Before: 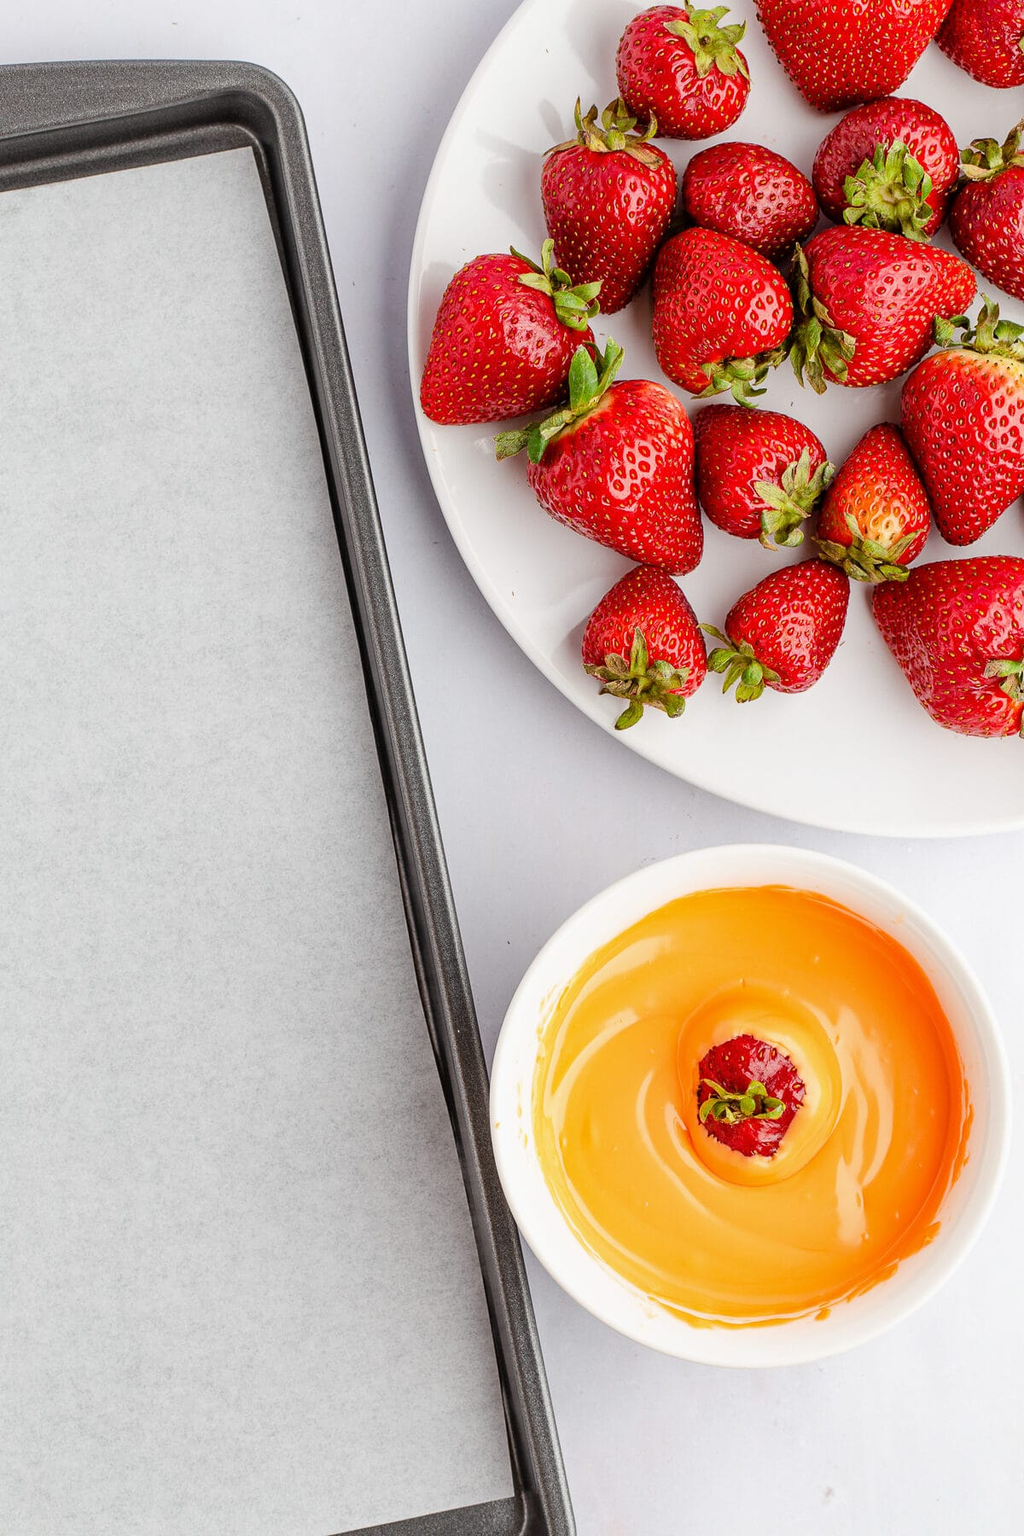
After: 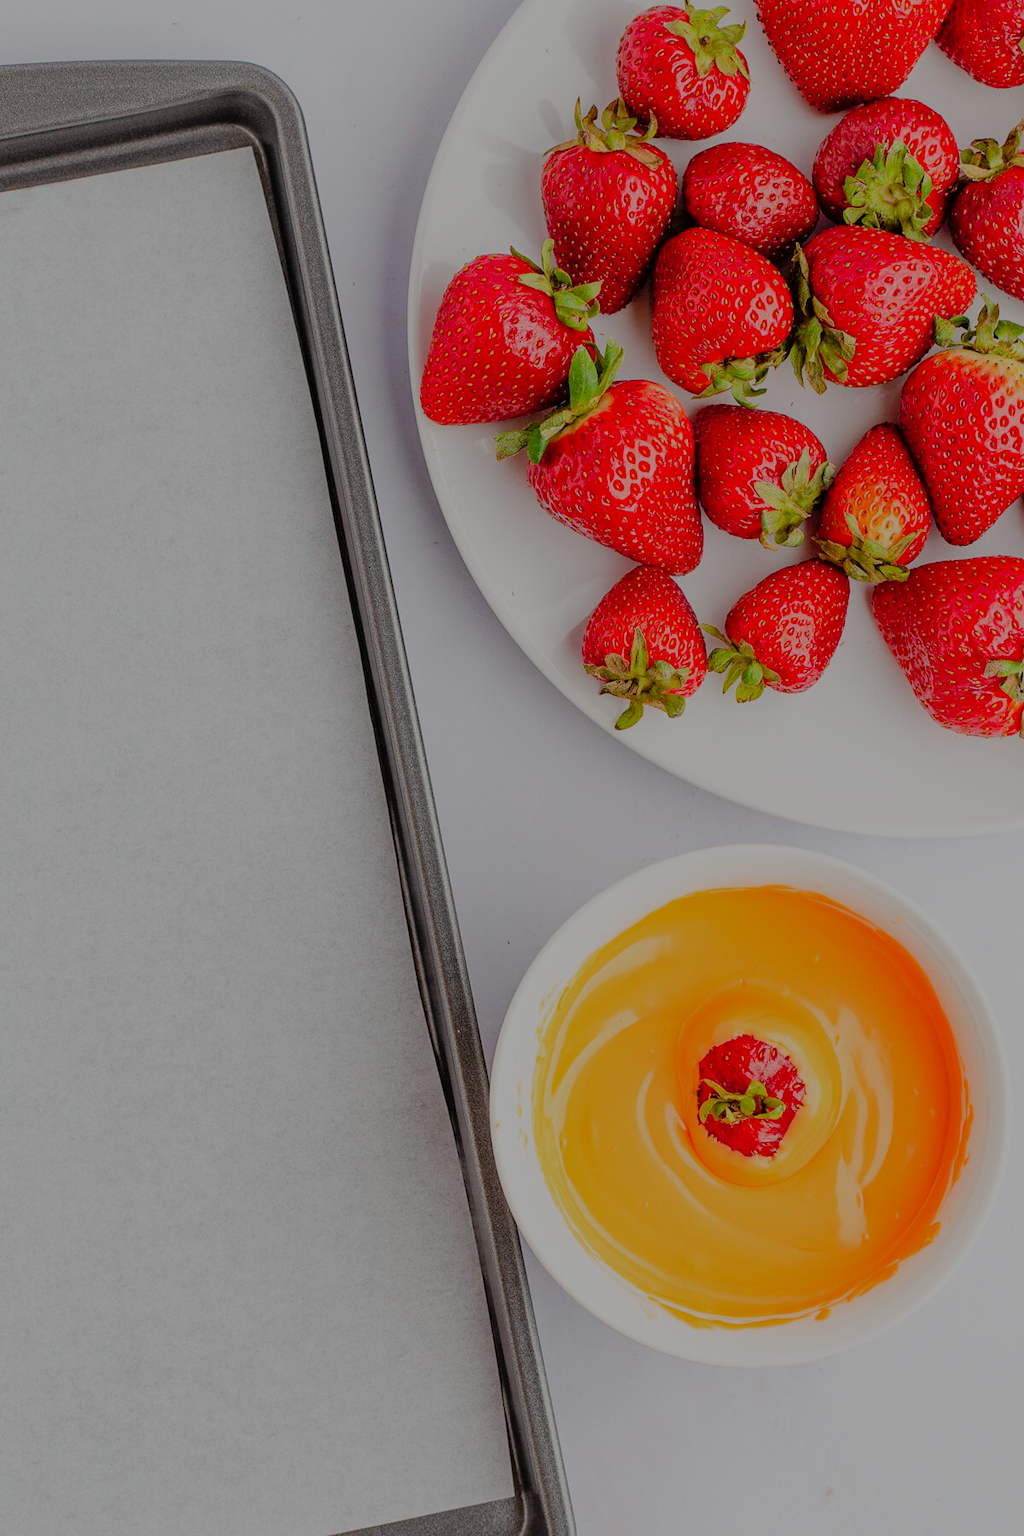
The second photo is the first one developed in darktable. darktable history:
exposure: exposure -1.468 EV, compensate highlight preservation false
tone curve: curves: ch0 [(0, 0) (0.004, 0.008) (0.077, 0.156) (0.169, 0.29) (0.774, 0.774) (1, 1)], color space Lab, linked channels, preserve colors none
